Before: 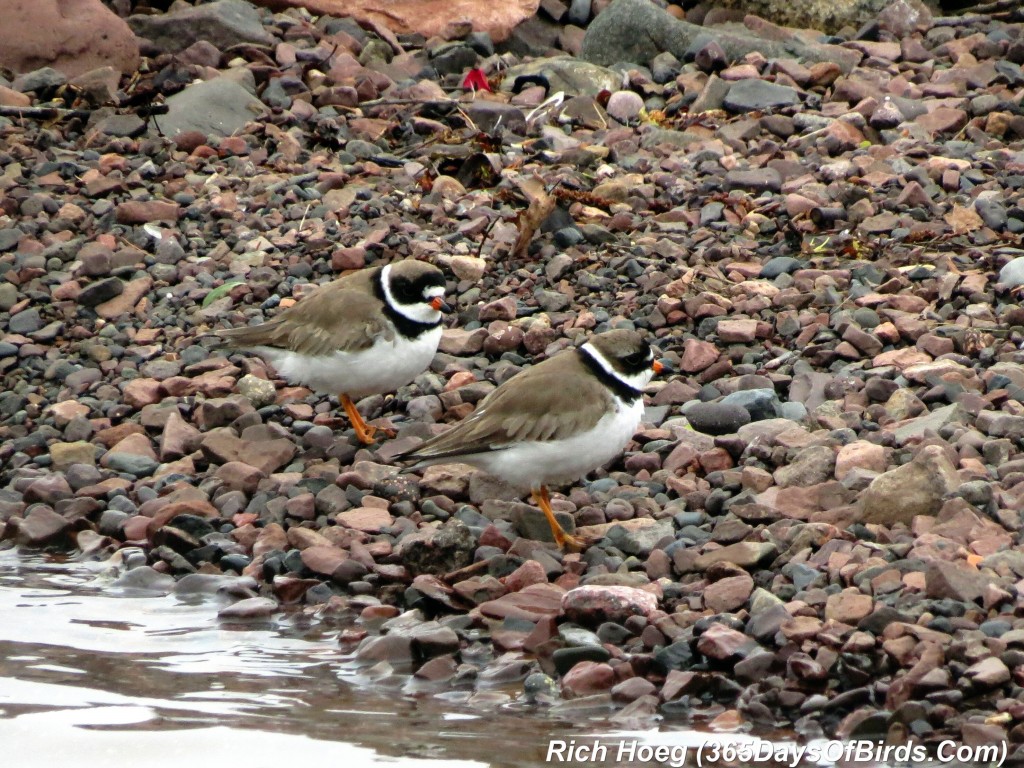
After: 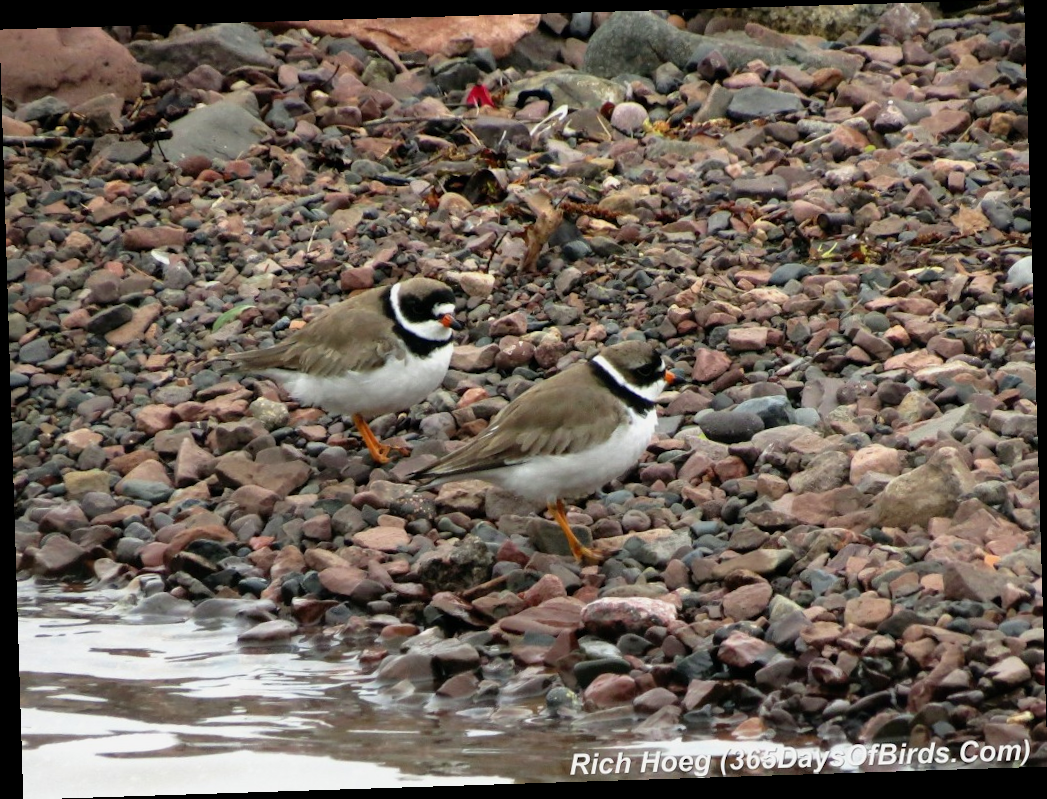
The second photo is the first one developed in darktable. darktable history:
exposure: exposure -0.153 EV, compensate highlight preservation false
rotate and perspective: rotation -1.77°, lens shift (horizontal) 0.004, automatic cropping off
